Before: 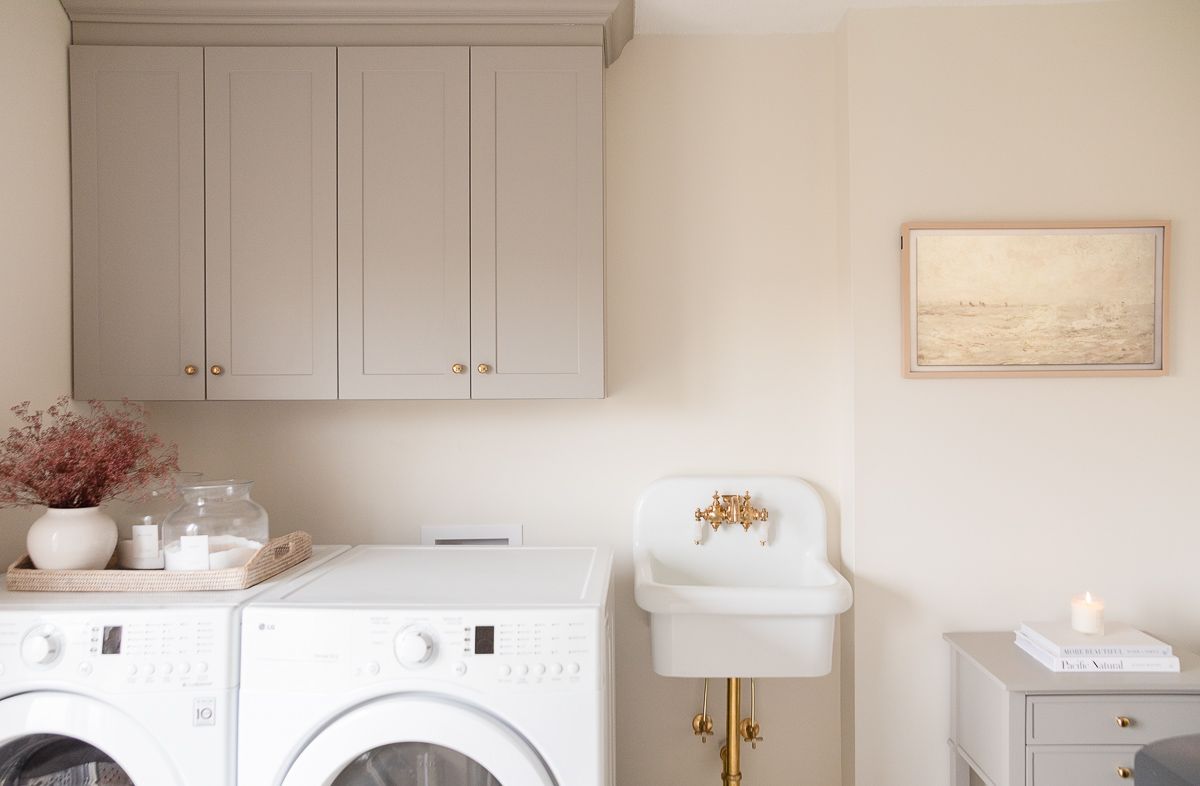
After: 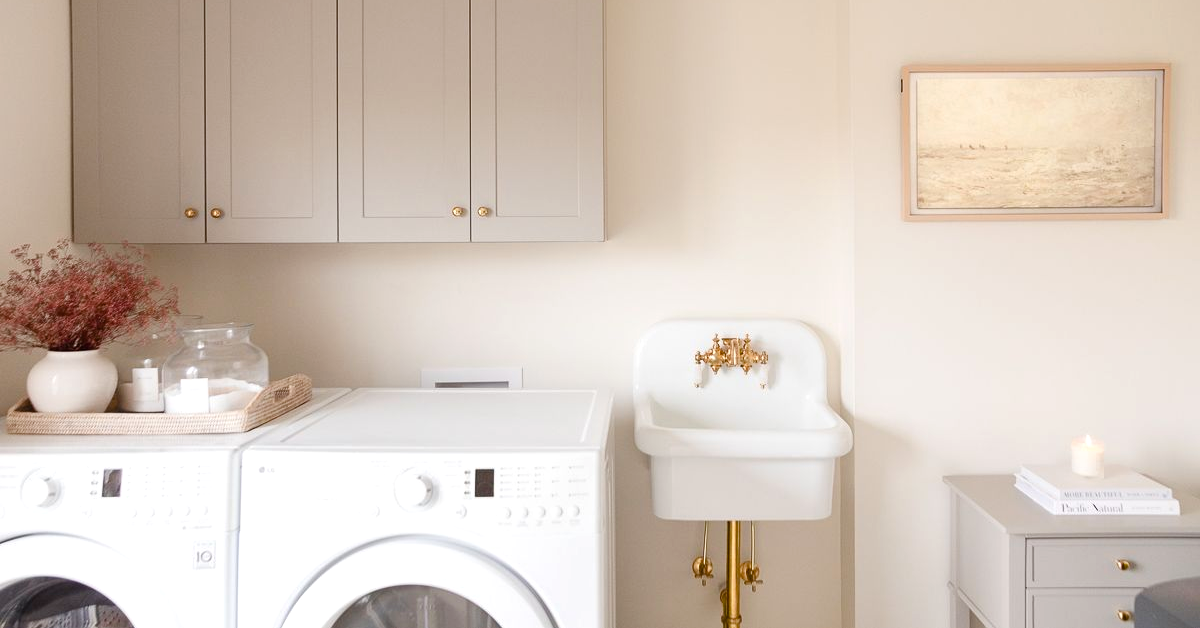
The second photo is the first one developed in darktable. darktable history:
color balance rgb: linear chroma grading › shadows 32%, linear chroma grading › global chroma -2%, linear chroma grading › mid-tones 4%, perceptual saturation grading › global saturation -2%, perceptual saturation grading › highlights -8%, perceptual saturation grading › mid-tones 8%, perceptual saturation grading › shadows 4%, perceptual brilliance grading › highlights 8%, perceptual brilliance grading › mid-tones 4%, perceptual brilliance grading › shadows 2%, global vibrance 16%, saturation formula JzAzBz (2021)
crop and rotate: top 19.998%
